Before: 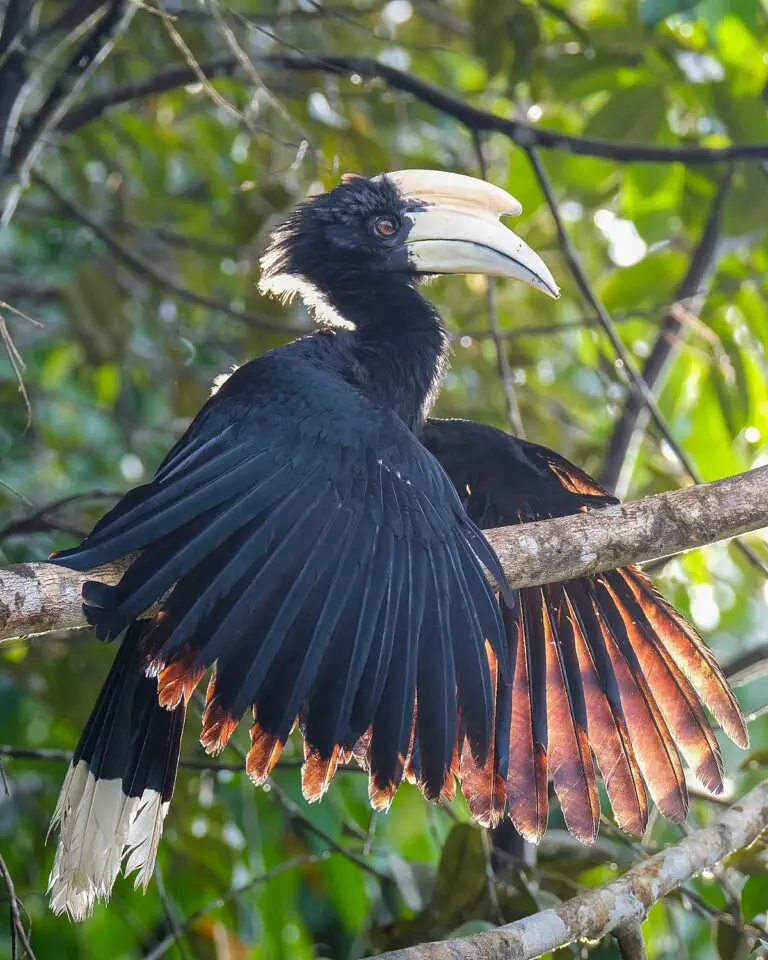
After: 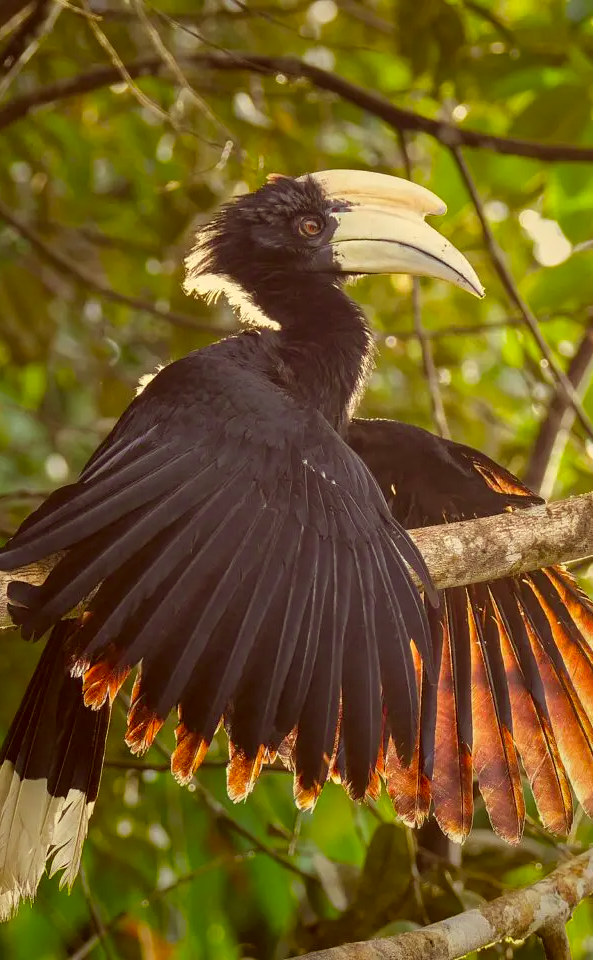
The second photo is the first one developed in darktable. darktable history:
color correction: highlights a* 1.23, highlights b* 25.03, shadows a* 15.85, shadows b* 24.95
vignetting: fall-off start 40.14%, fall-off radius 41.27%, brightness -0.242, saturation 0.14, unbound false
crop: left 9.894%, right 12.8%
